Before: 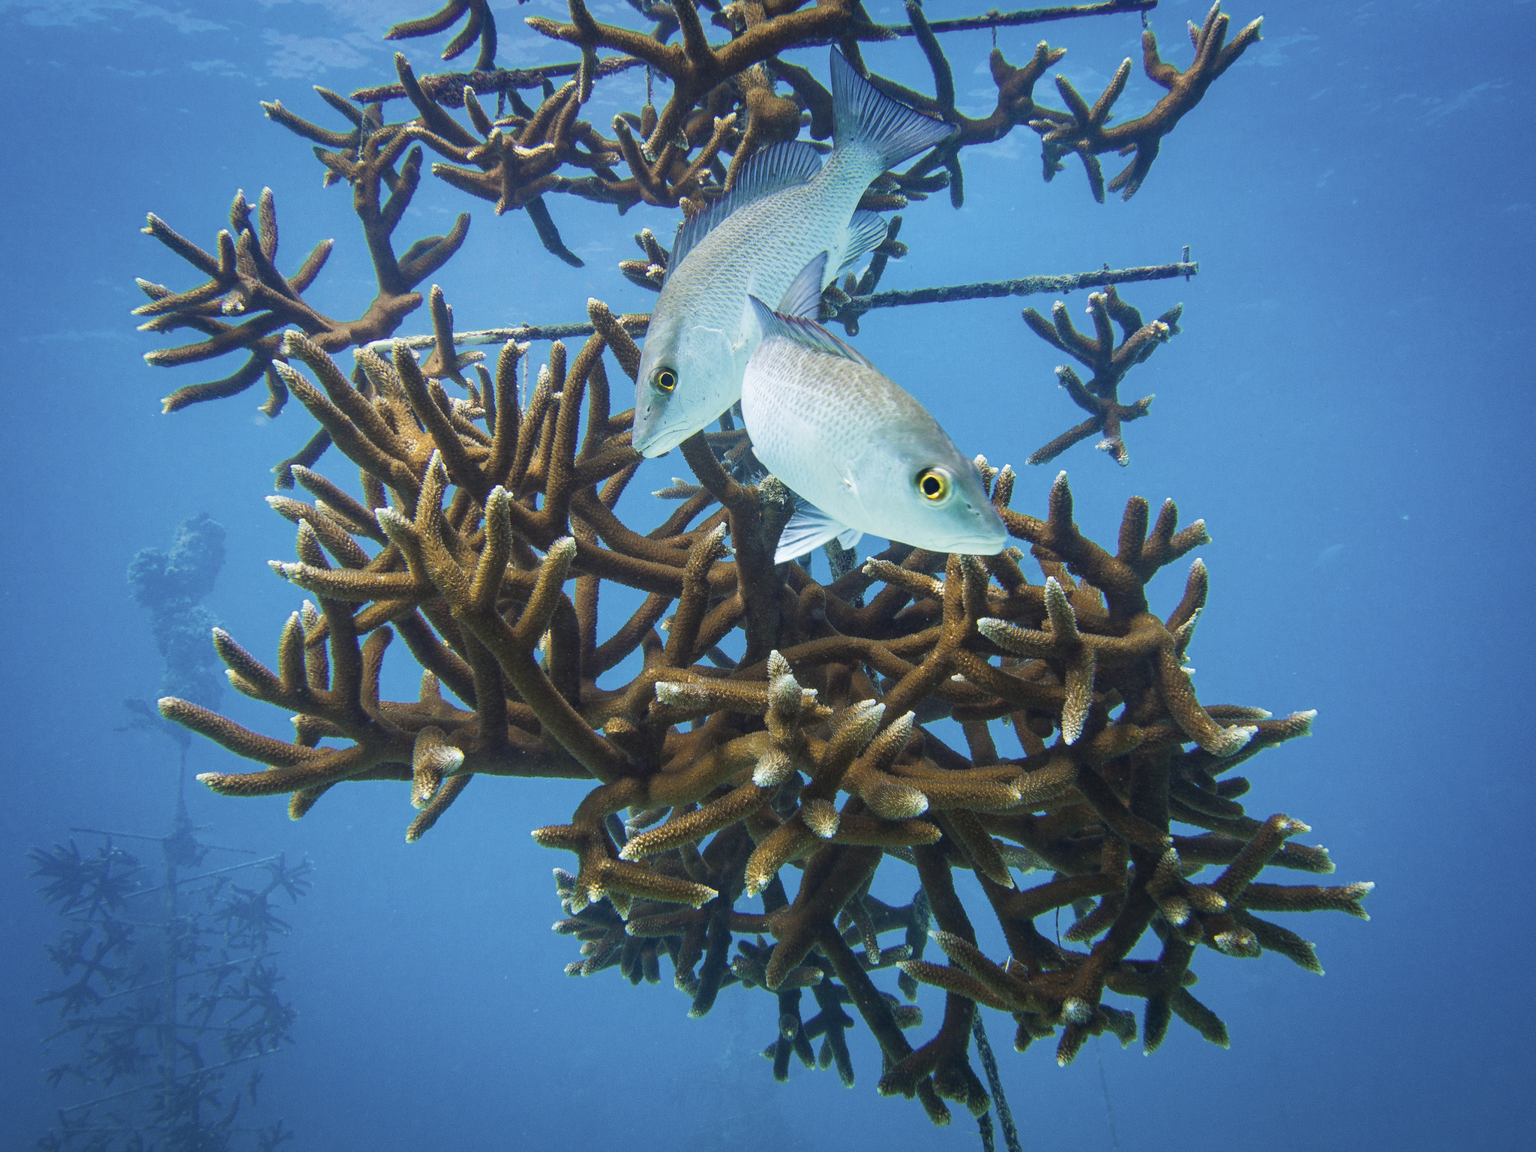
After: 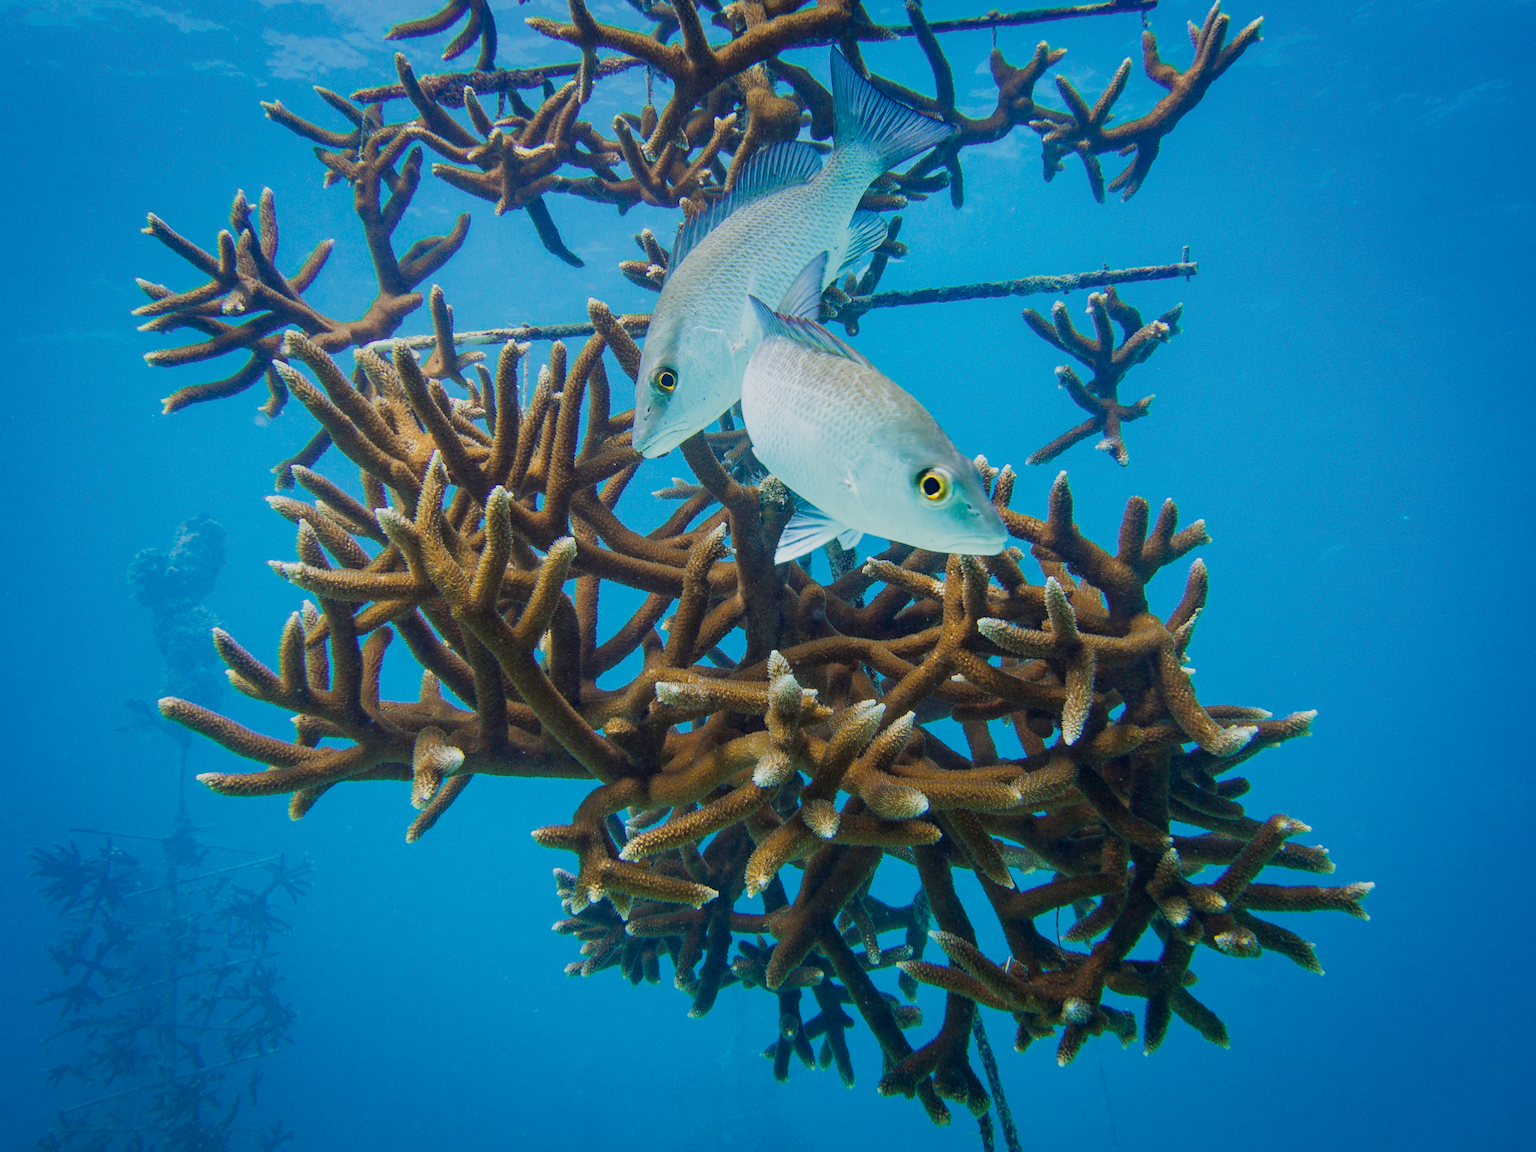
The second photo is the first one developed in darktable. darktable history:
filmic rgb: black relative exposure -16 EV, white relative exposure 4.02 EV, threshold 2.97 EV, structure ↔ texture 99.41%, target black luminance 0%, hardness 7.56, latitude 72.9%, contrast 0.902, highlights saturation mix 10.07%, shadows ↔ highlights balance -0.37%, preserve chrominance no, color science v5 (2021), contrast in shadows safe, contrast in highlights safe, enable highlight reconstruction true
